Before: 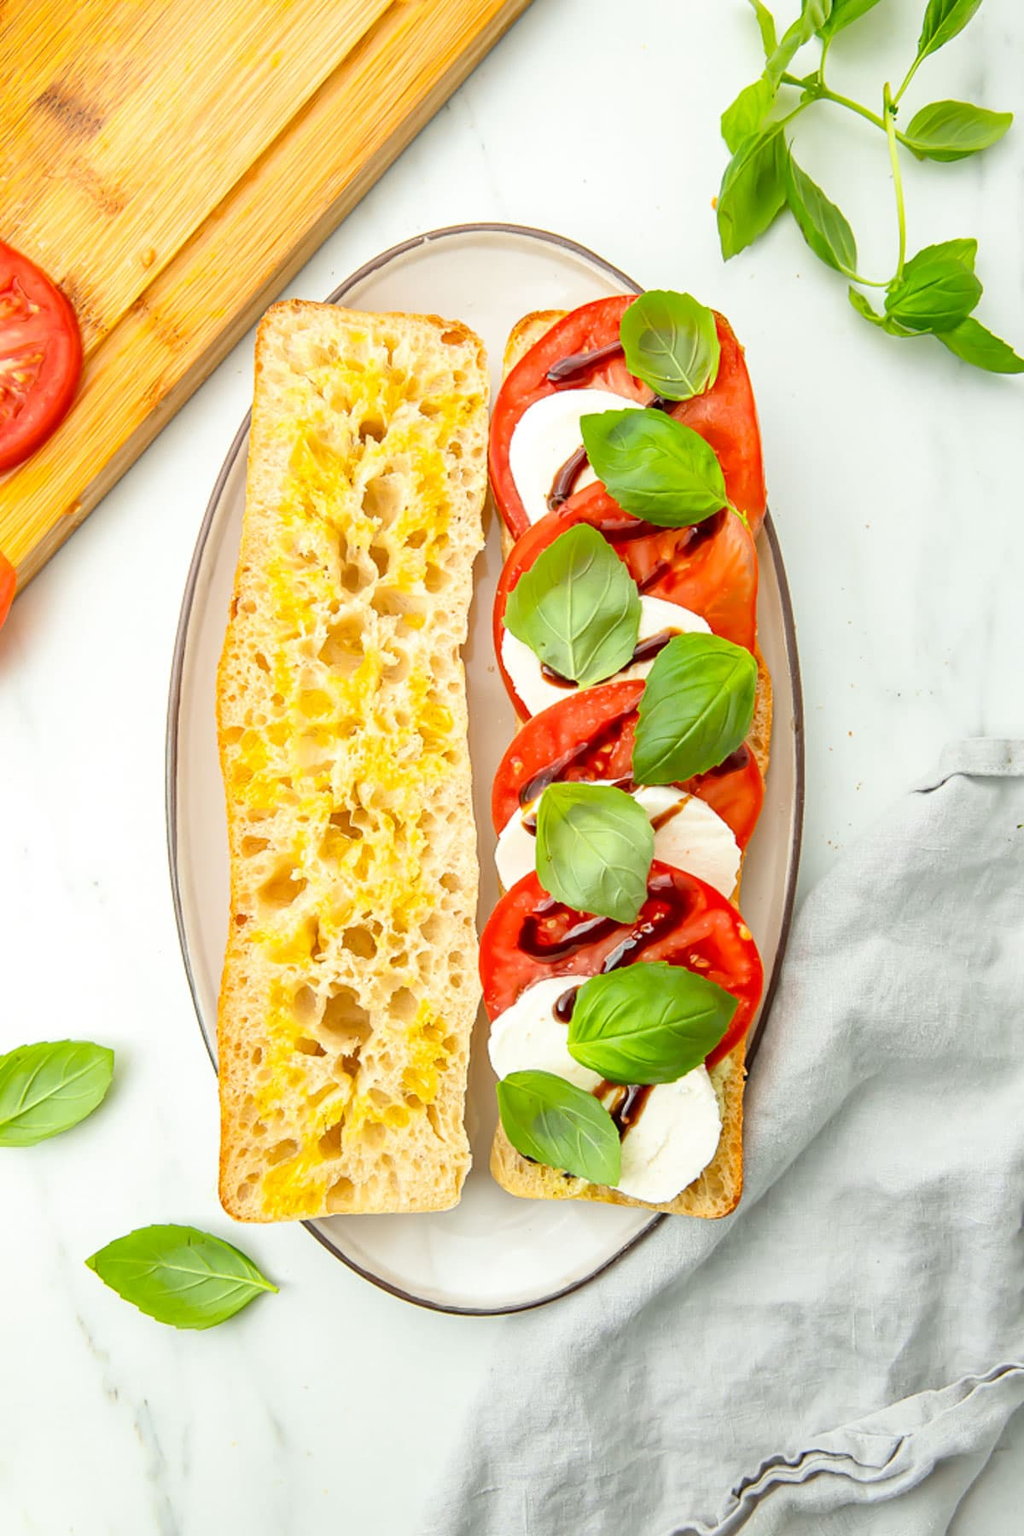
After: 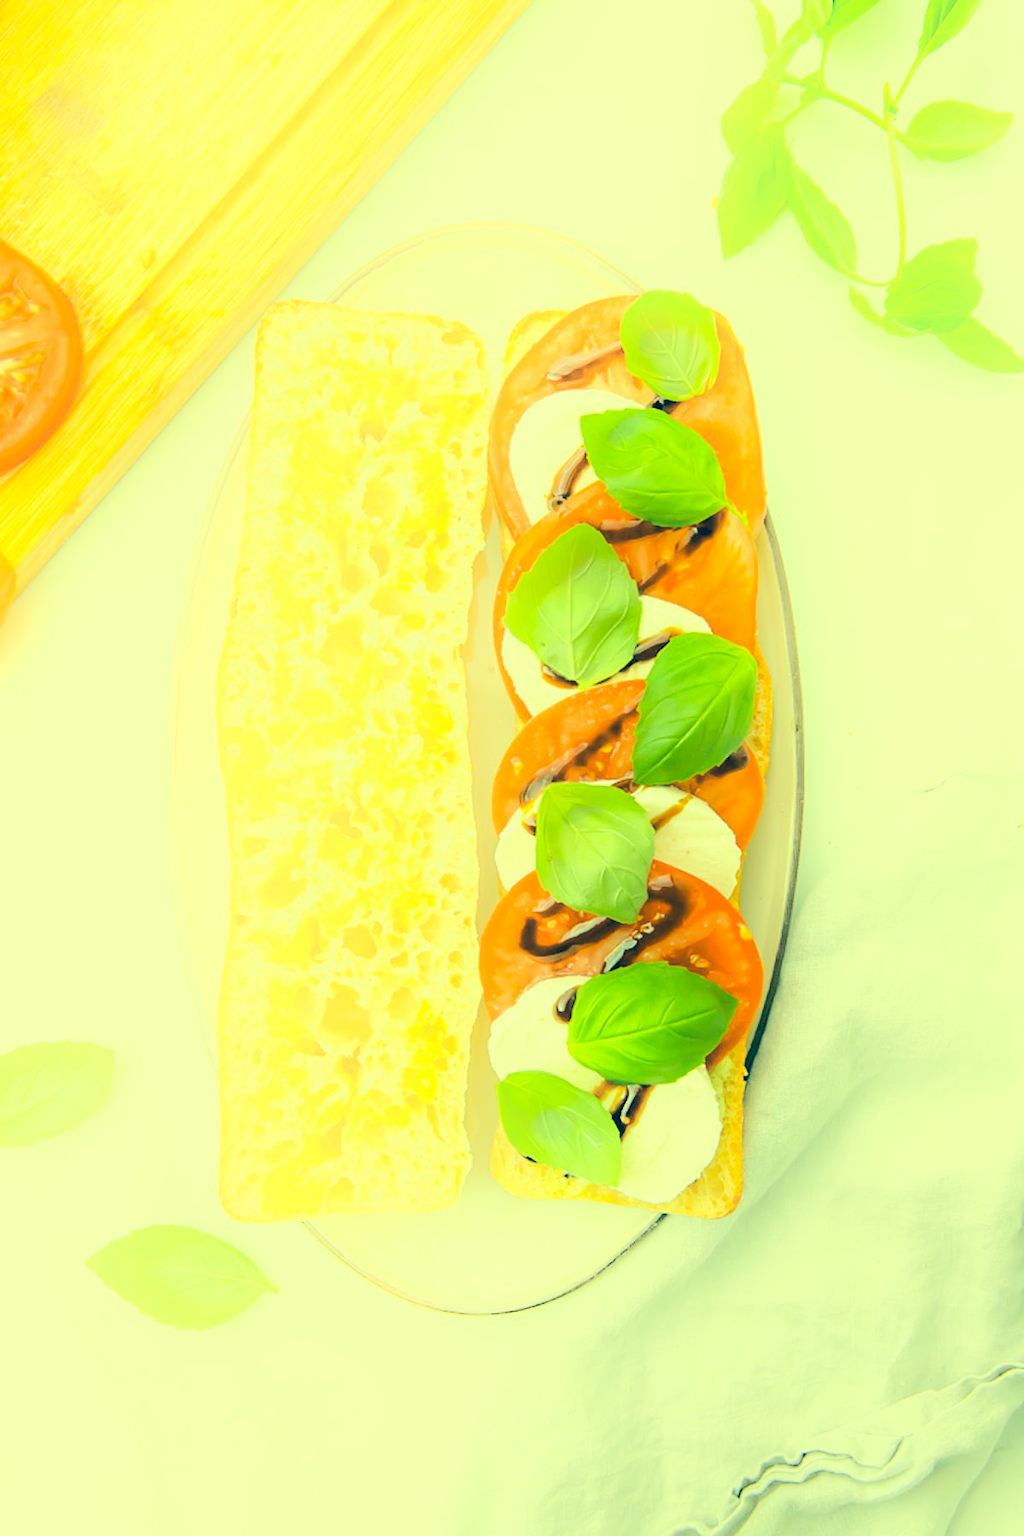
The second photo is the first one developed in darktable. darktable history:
color correction: highlights a* -15.59, highlights b* 39.64, shadows a* -39.22, shadows b* -26.34
shadows and highlights: shadows -21.64, highlights 98.6, soften with gaussian
